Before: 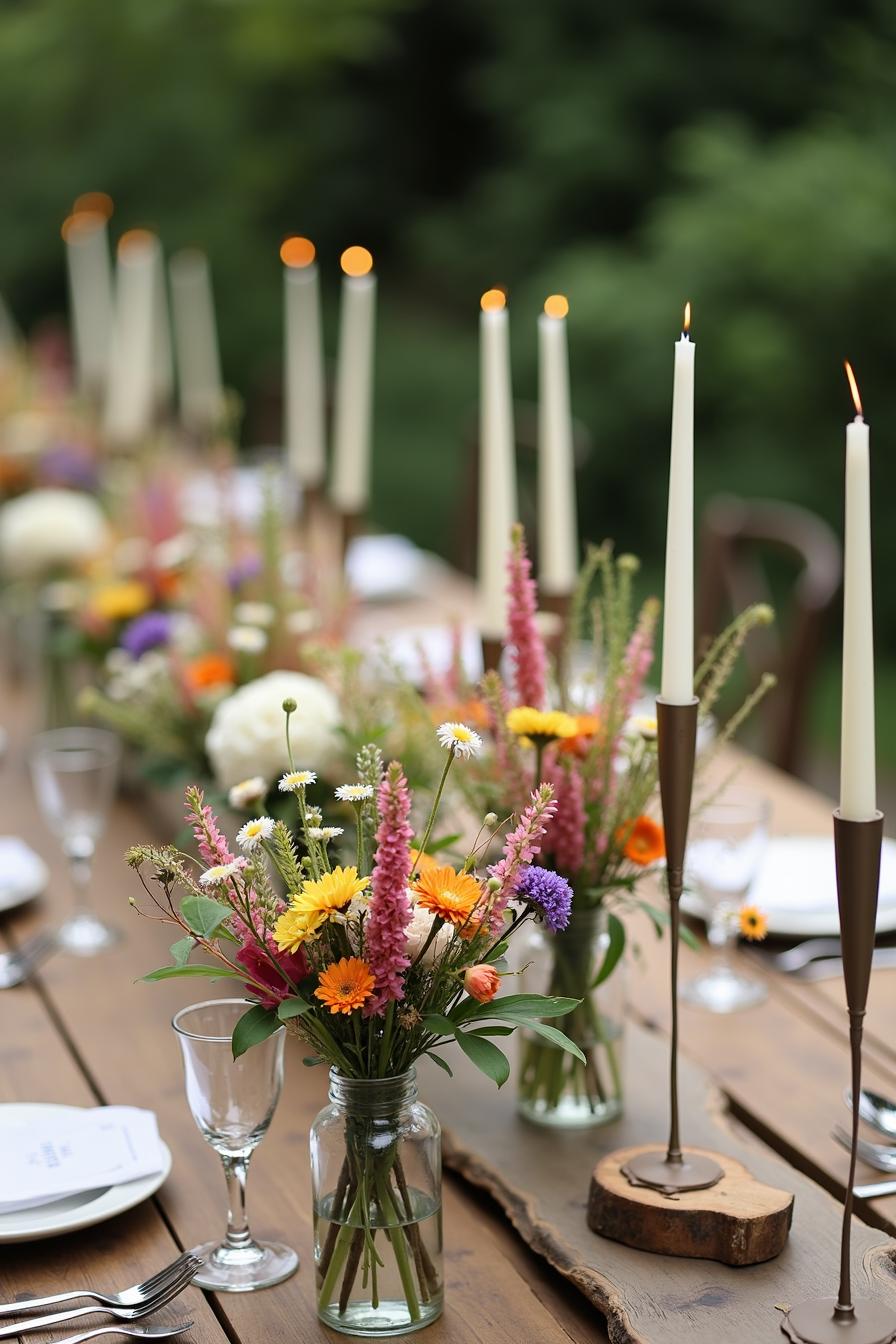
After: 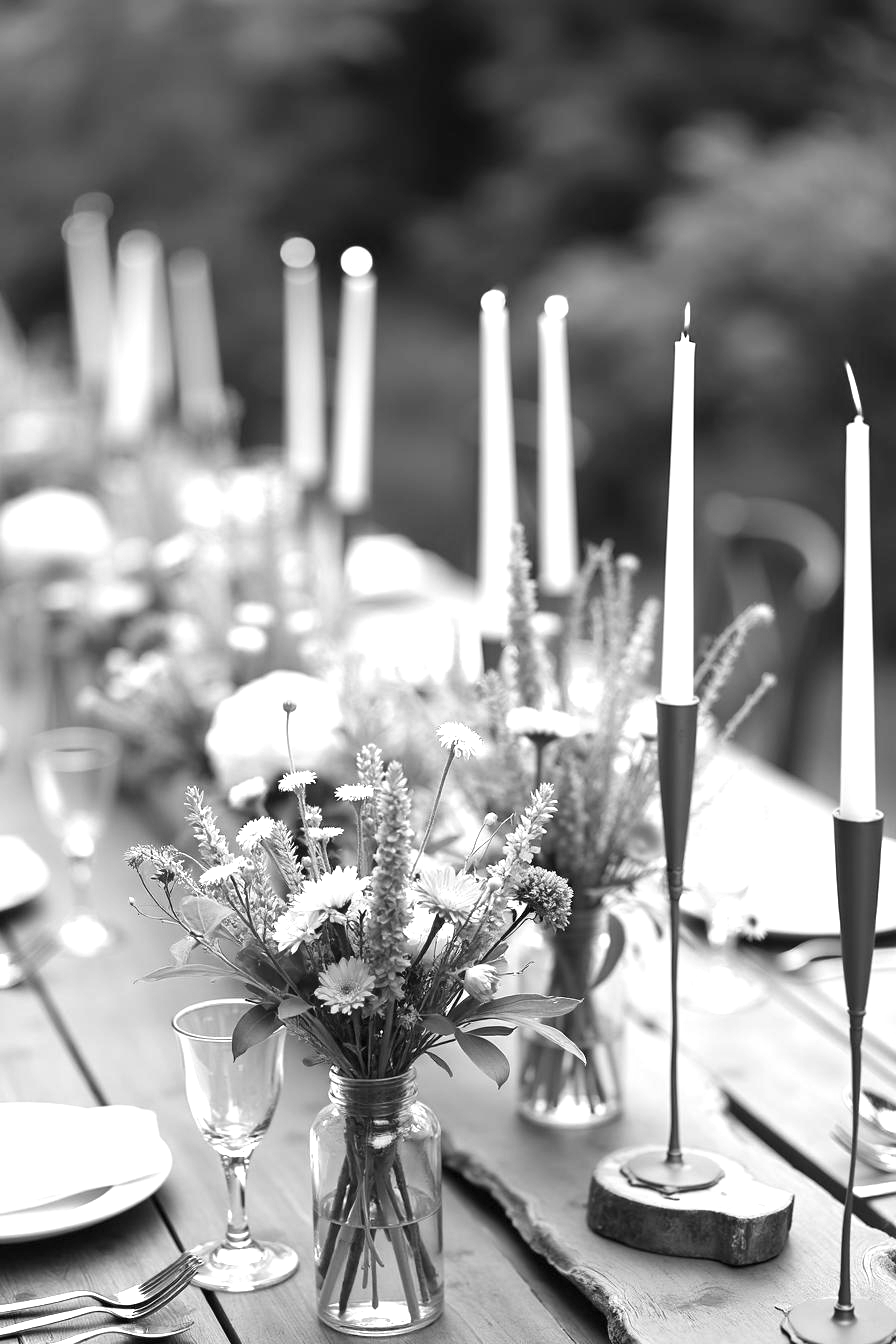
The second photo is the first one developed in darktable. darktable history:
monochrome: on, module defaults
exposure: black level correction 0, exposure 1 EV, compensate highlight preservation false
